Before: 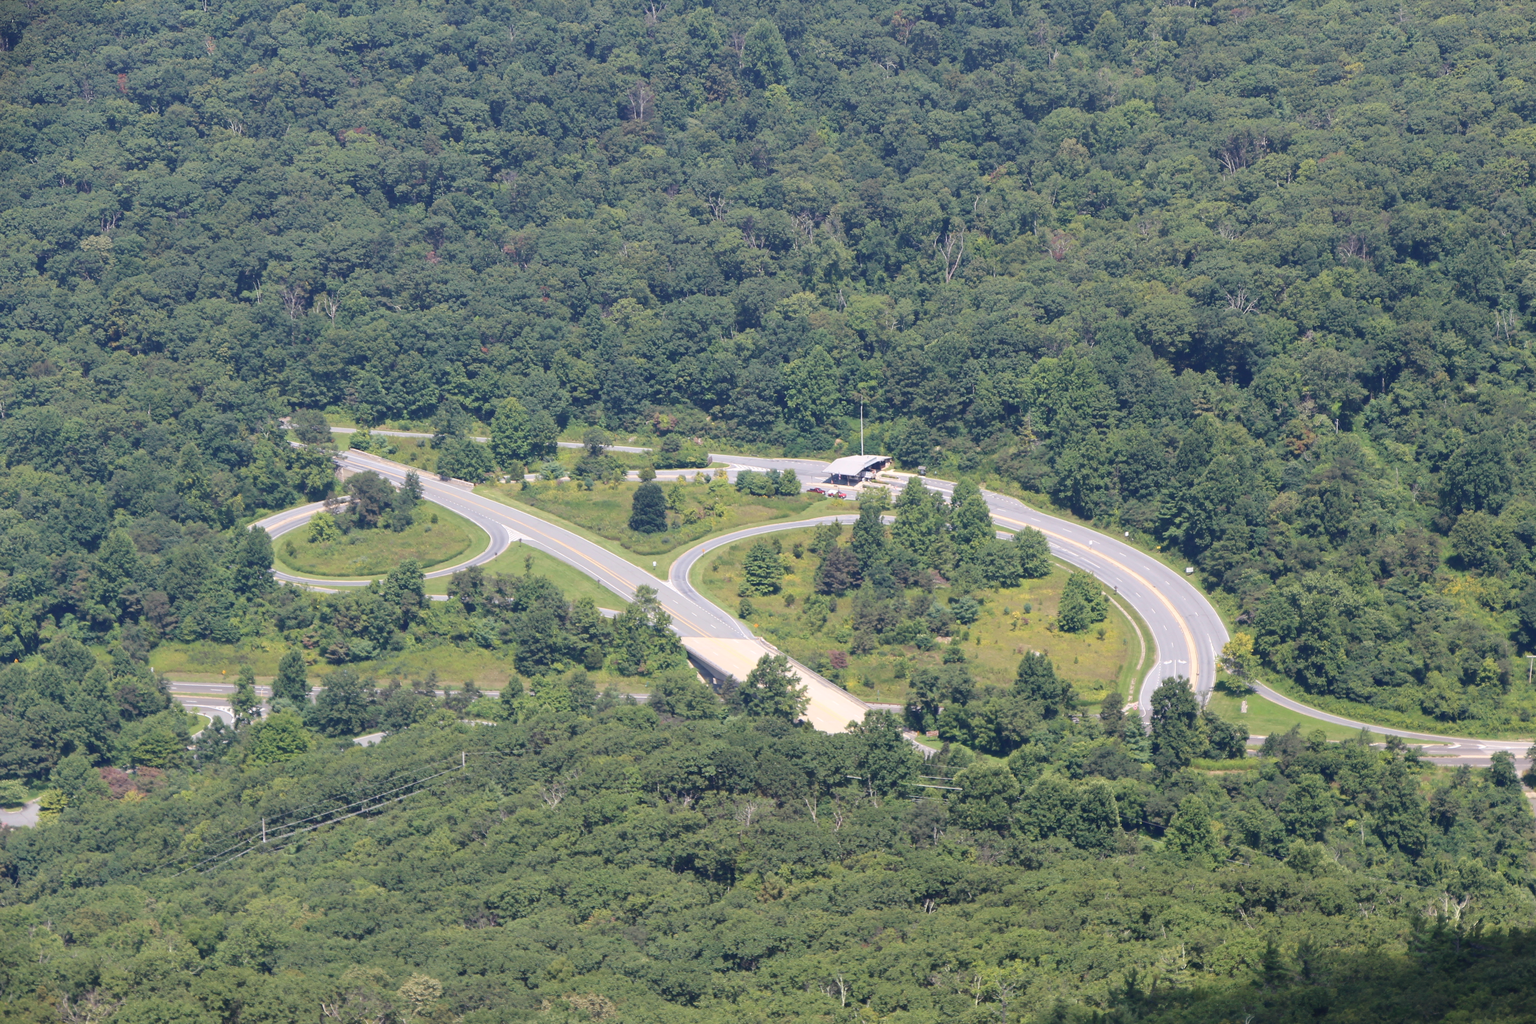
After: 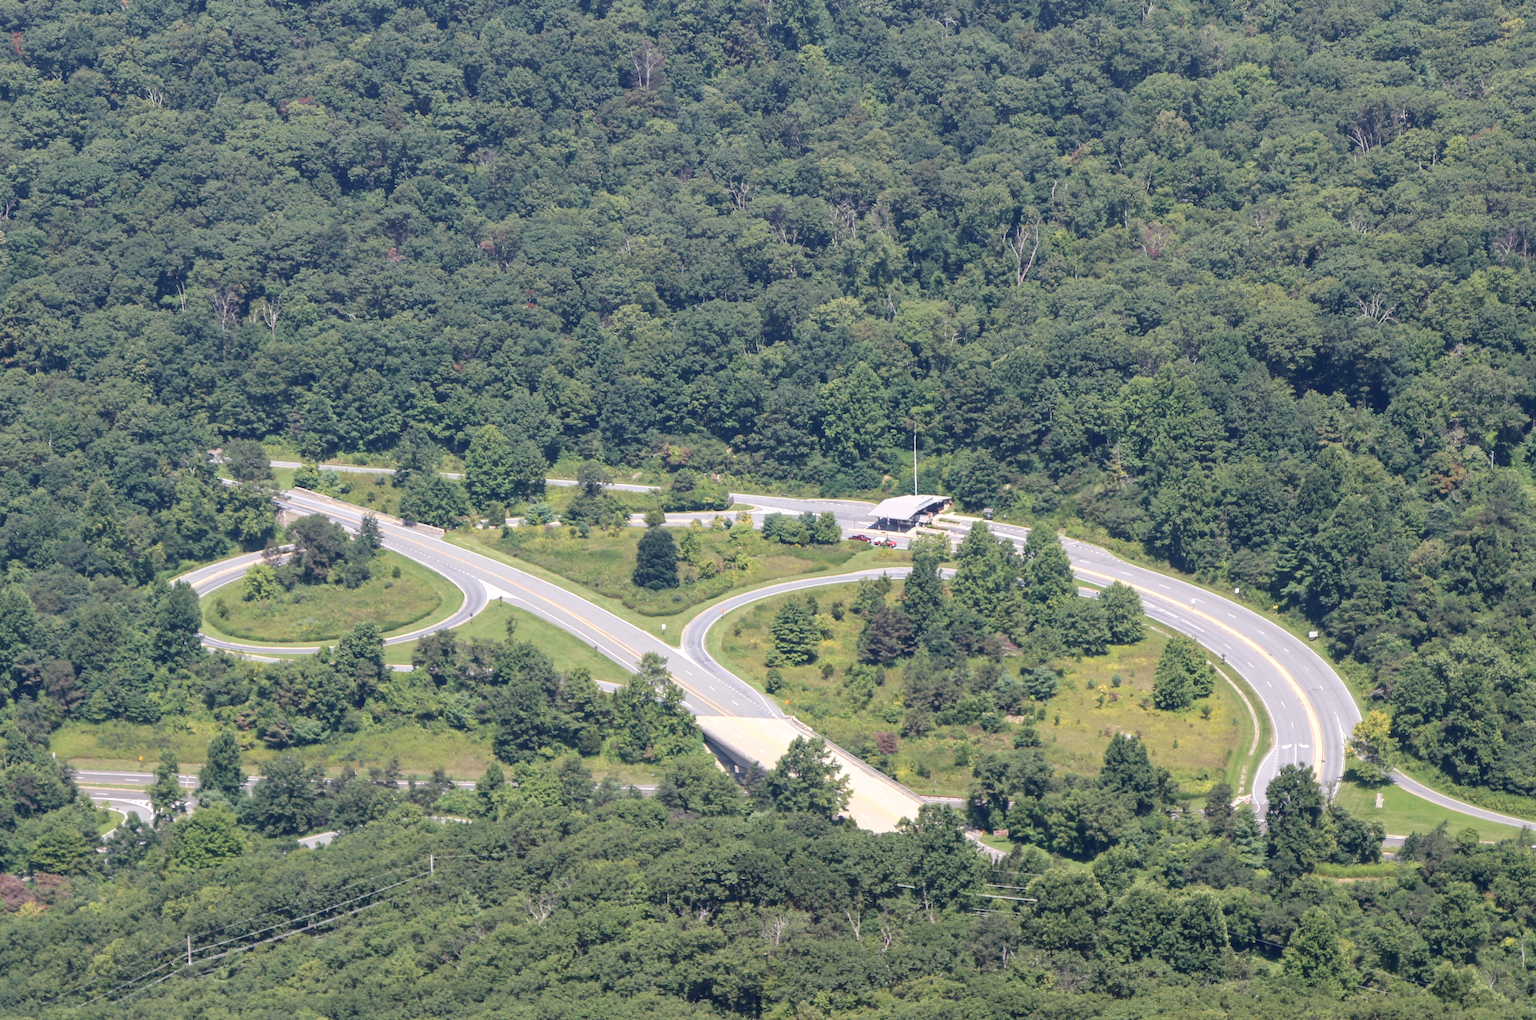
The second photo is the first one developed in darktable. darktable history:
crop and rotate: left 7.044%, top 4.672%, right 10.566%, bottom 13.183%
local contrast: on, module defaults
